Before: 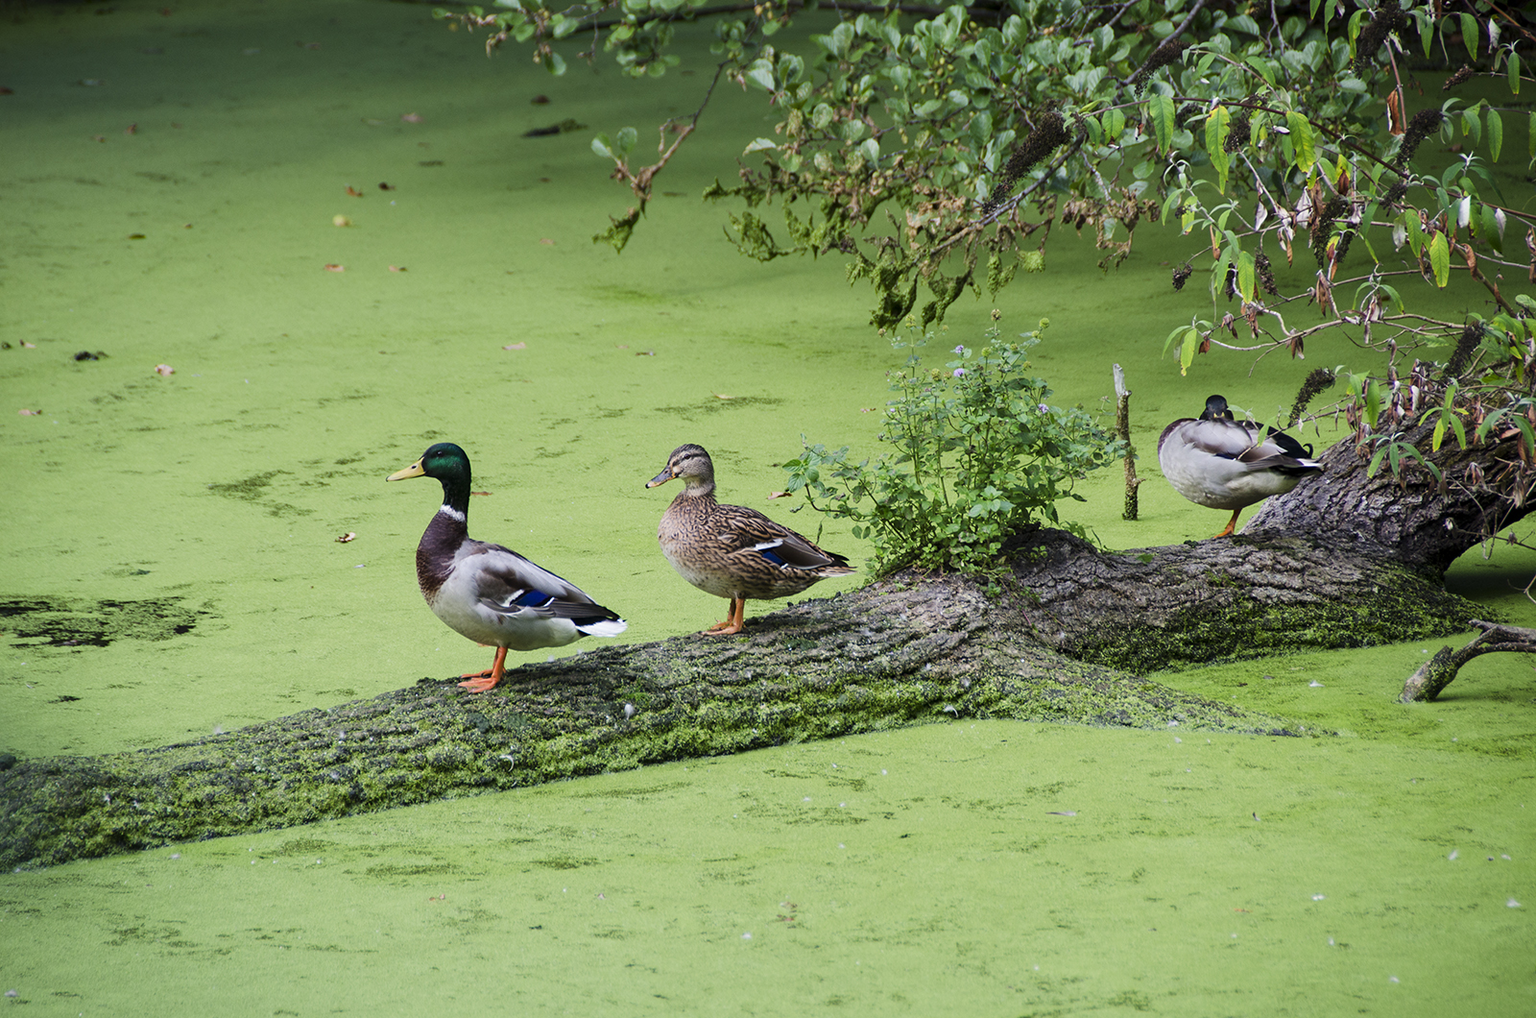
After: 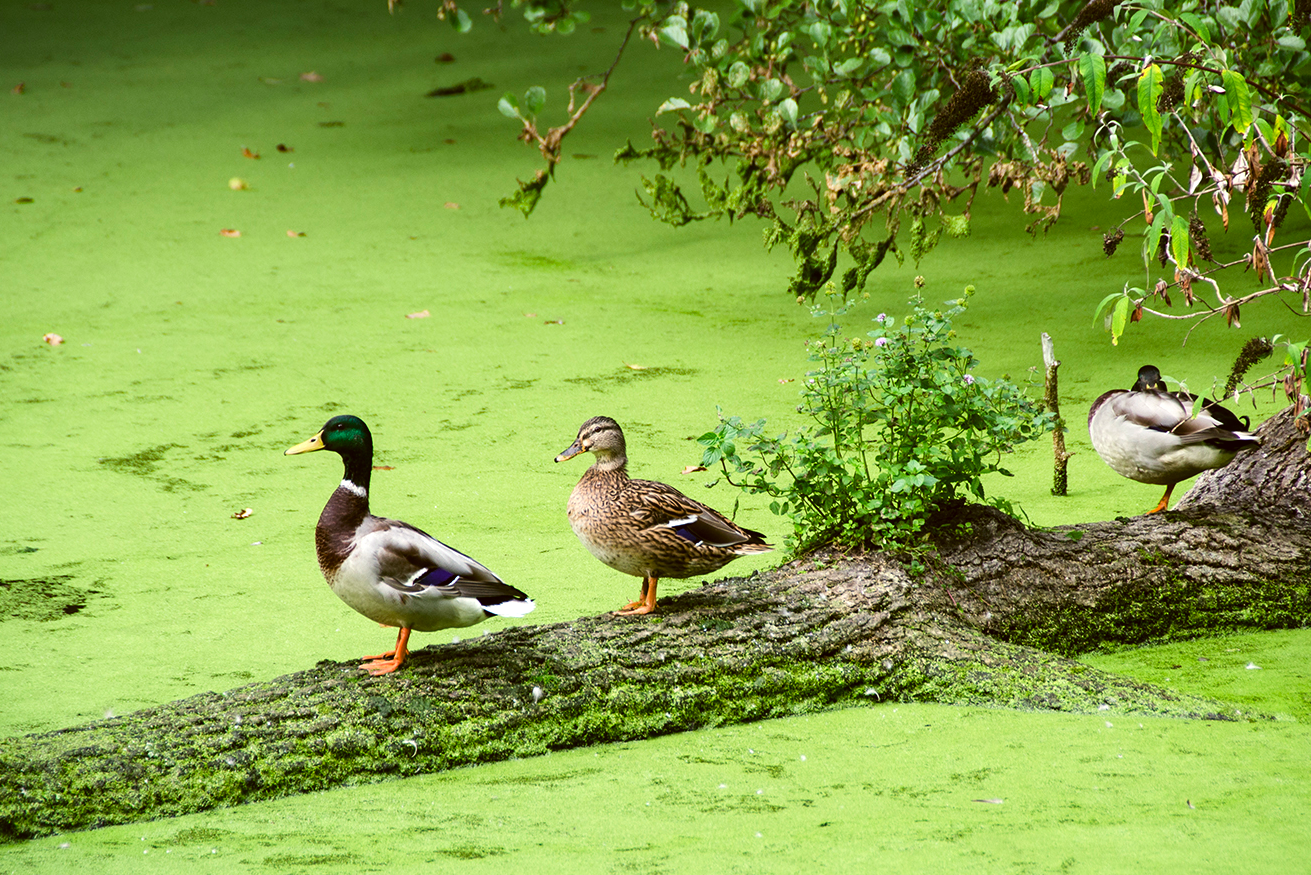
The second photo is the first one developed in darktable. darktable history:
exposure: black level correction 0, exposure 0.199 EV, compensate exposure bias true, compensate highlight preservation false
color correction: highlights a* -1.5, highlights b* 10.43, shadows a* 0.782, shadows b* 19.42
tone equalizer: -8 EV -0.454 EV, -7 EV -0.381 EV, -6 EV -0.335 EV, -5 EV -0.199 EV, -3 EV 0.198 EV, -2 EV 0.324 EV, -1 EV 0.401 EV, +0 EV 0.418 EV, edges refinement/feathering 500, mask exposure compensation -1.57 EV, preserve details guided filter
crop and rotate: left 7.482%, top 4.402%, right 10.565%, bottom 12.974%
